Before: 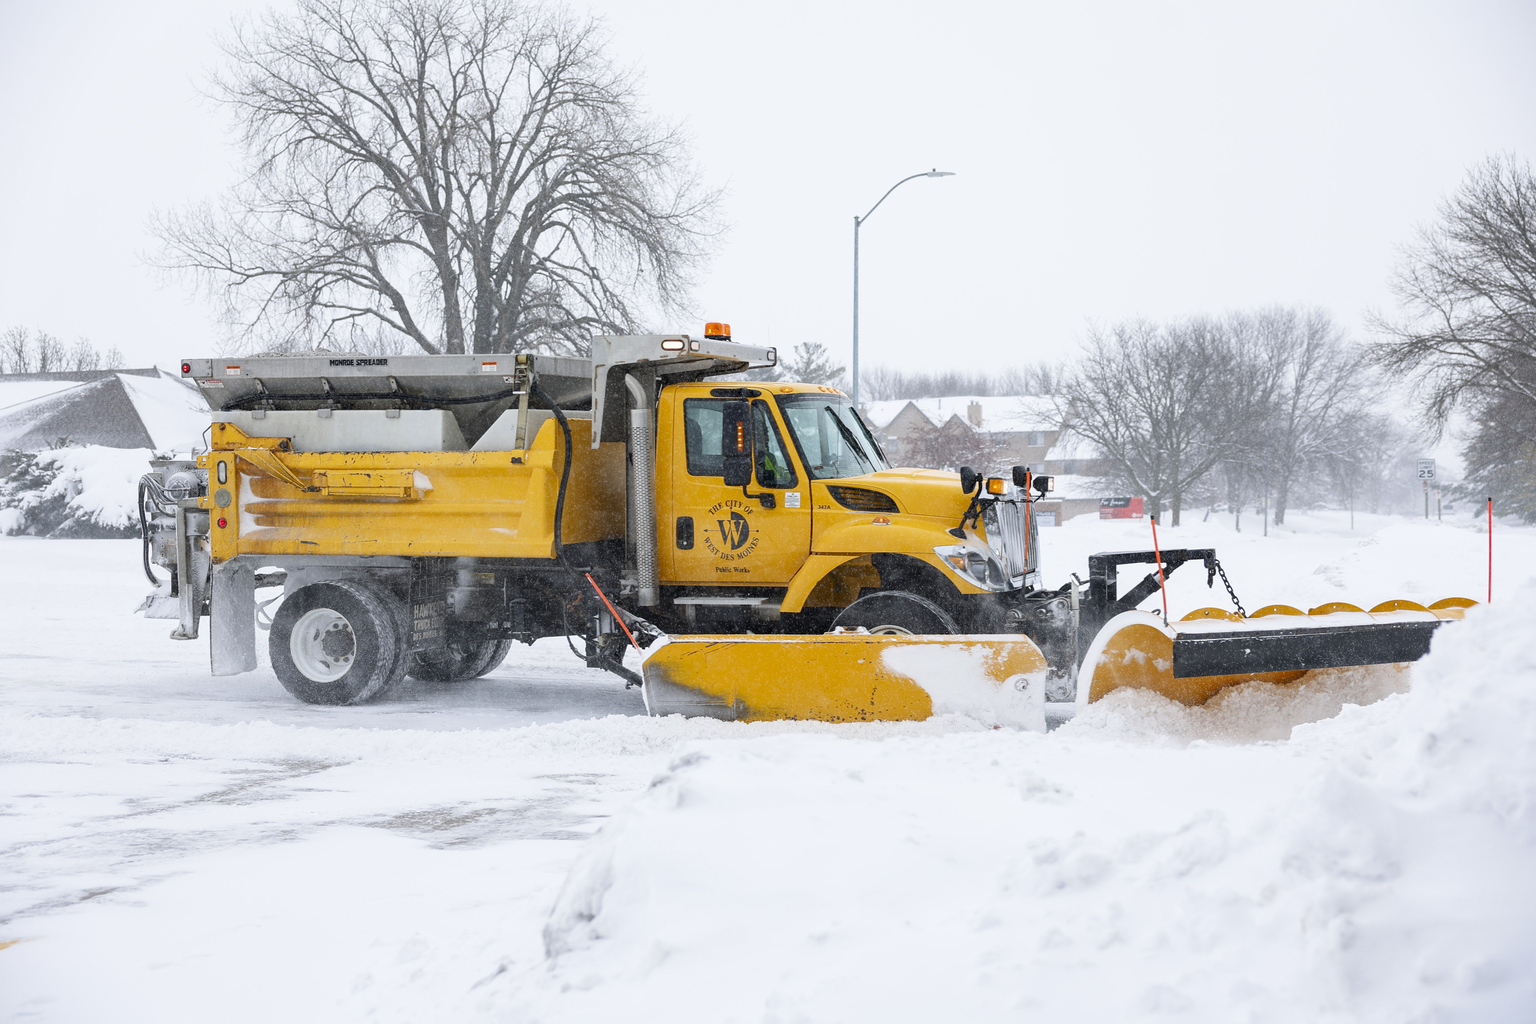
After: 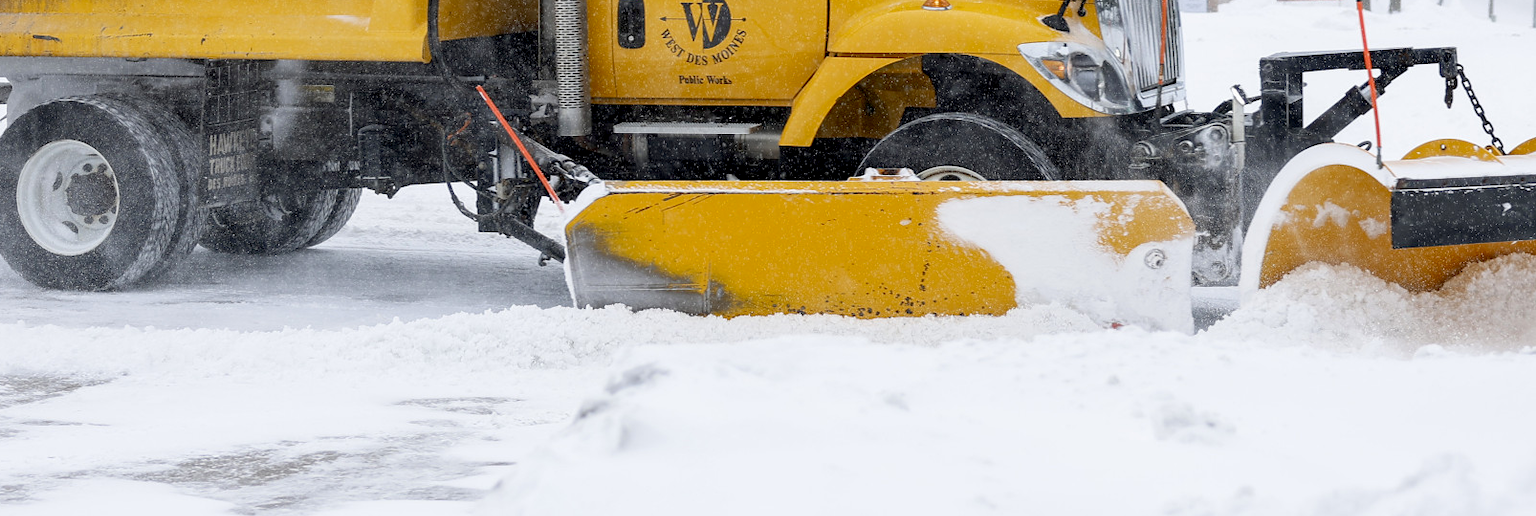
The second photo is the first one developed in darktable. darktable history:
exposure: black level correction 0.011, compensate exposure bias true, compensate highlight preservation false
crop: left 18.2%, top 50.64%, right 17.559%, bottom 16.914%
